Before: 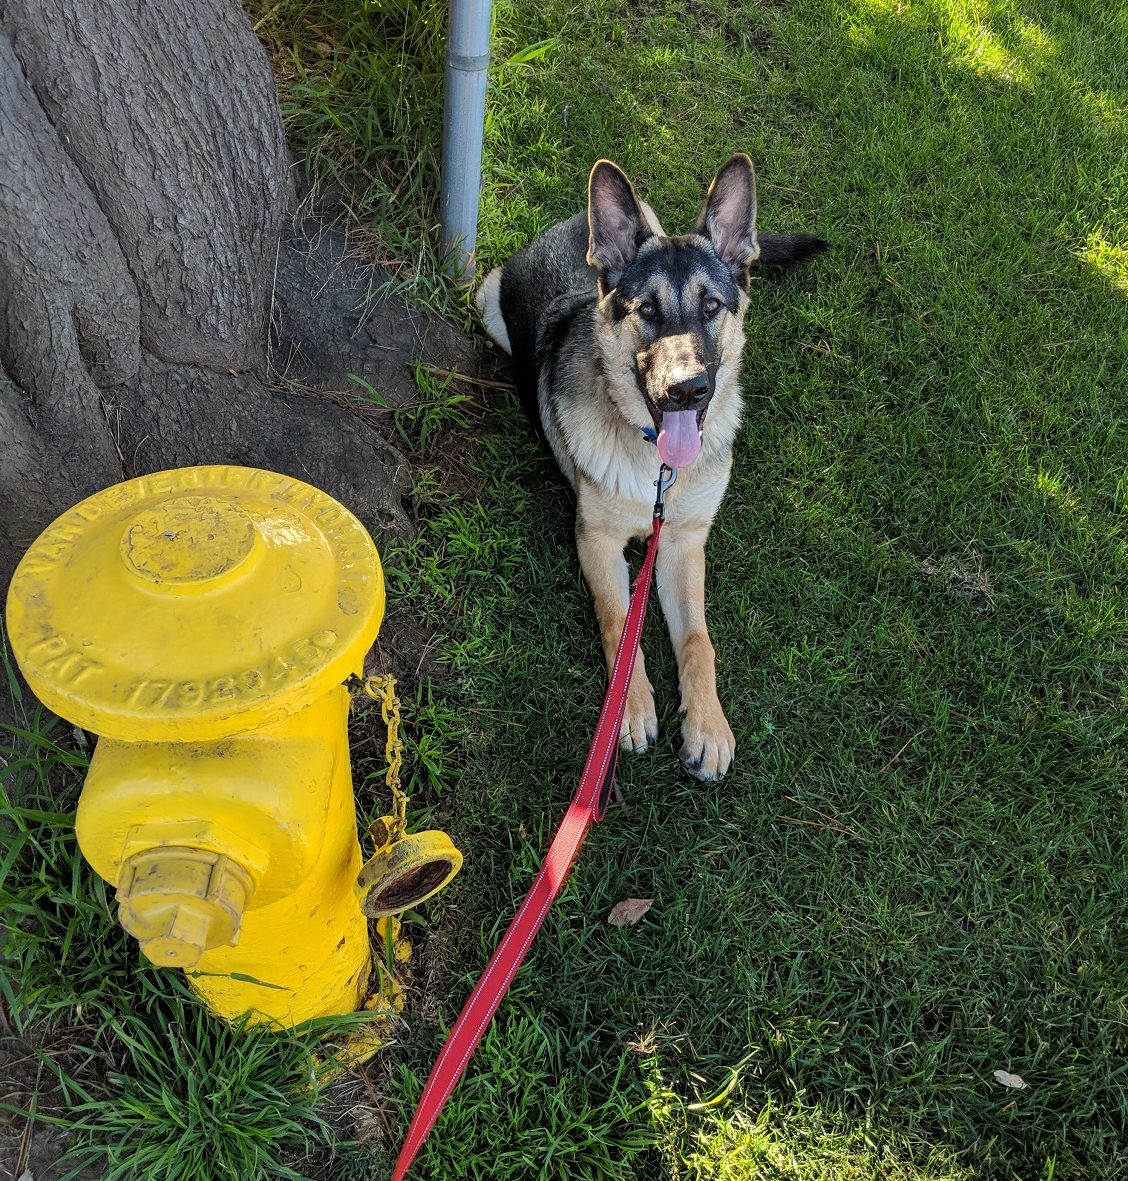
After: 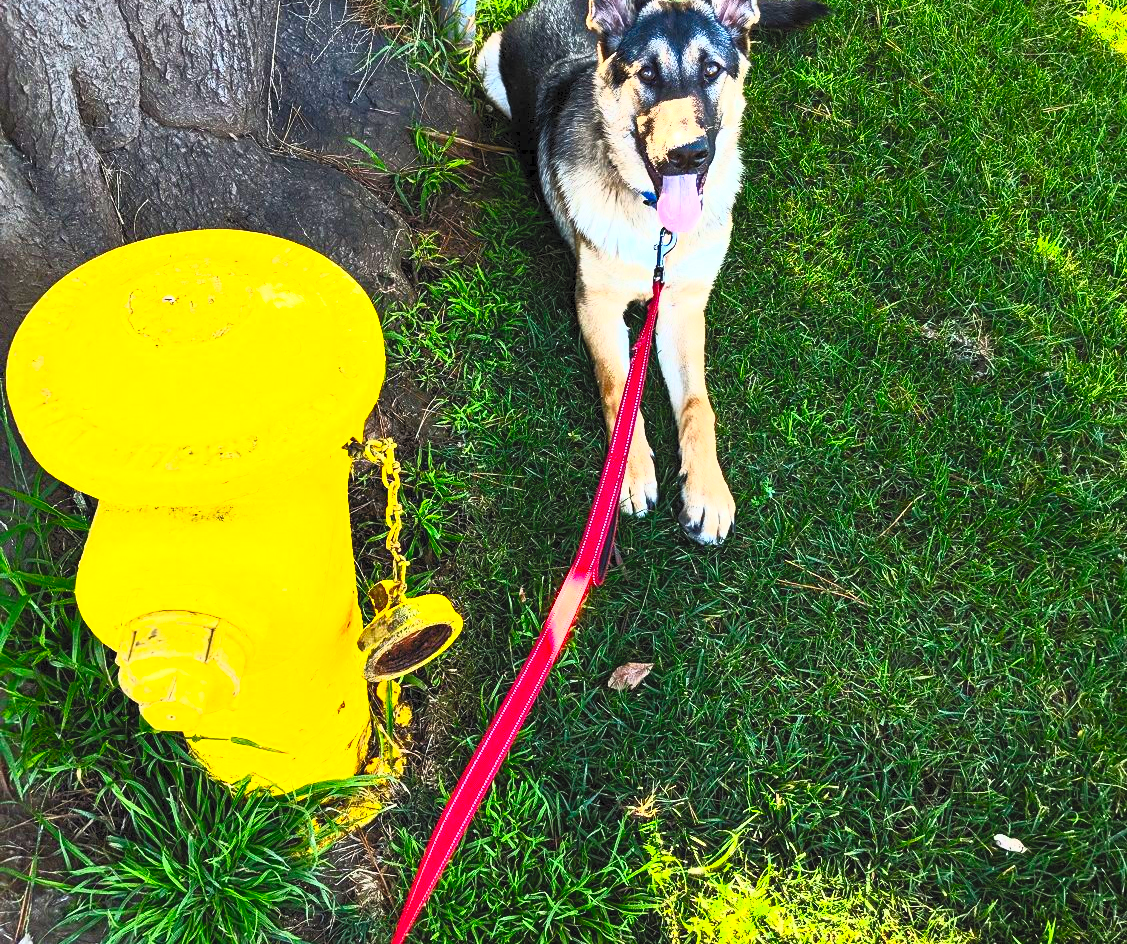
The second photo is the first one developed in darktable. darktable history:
crop and rotate: top 19.998%
contrast brightness saturation: contrast 1, brightness 1, saturation 1
